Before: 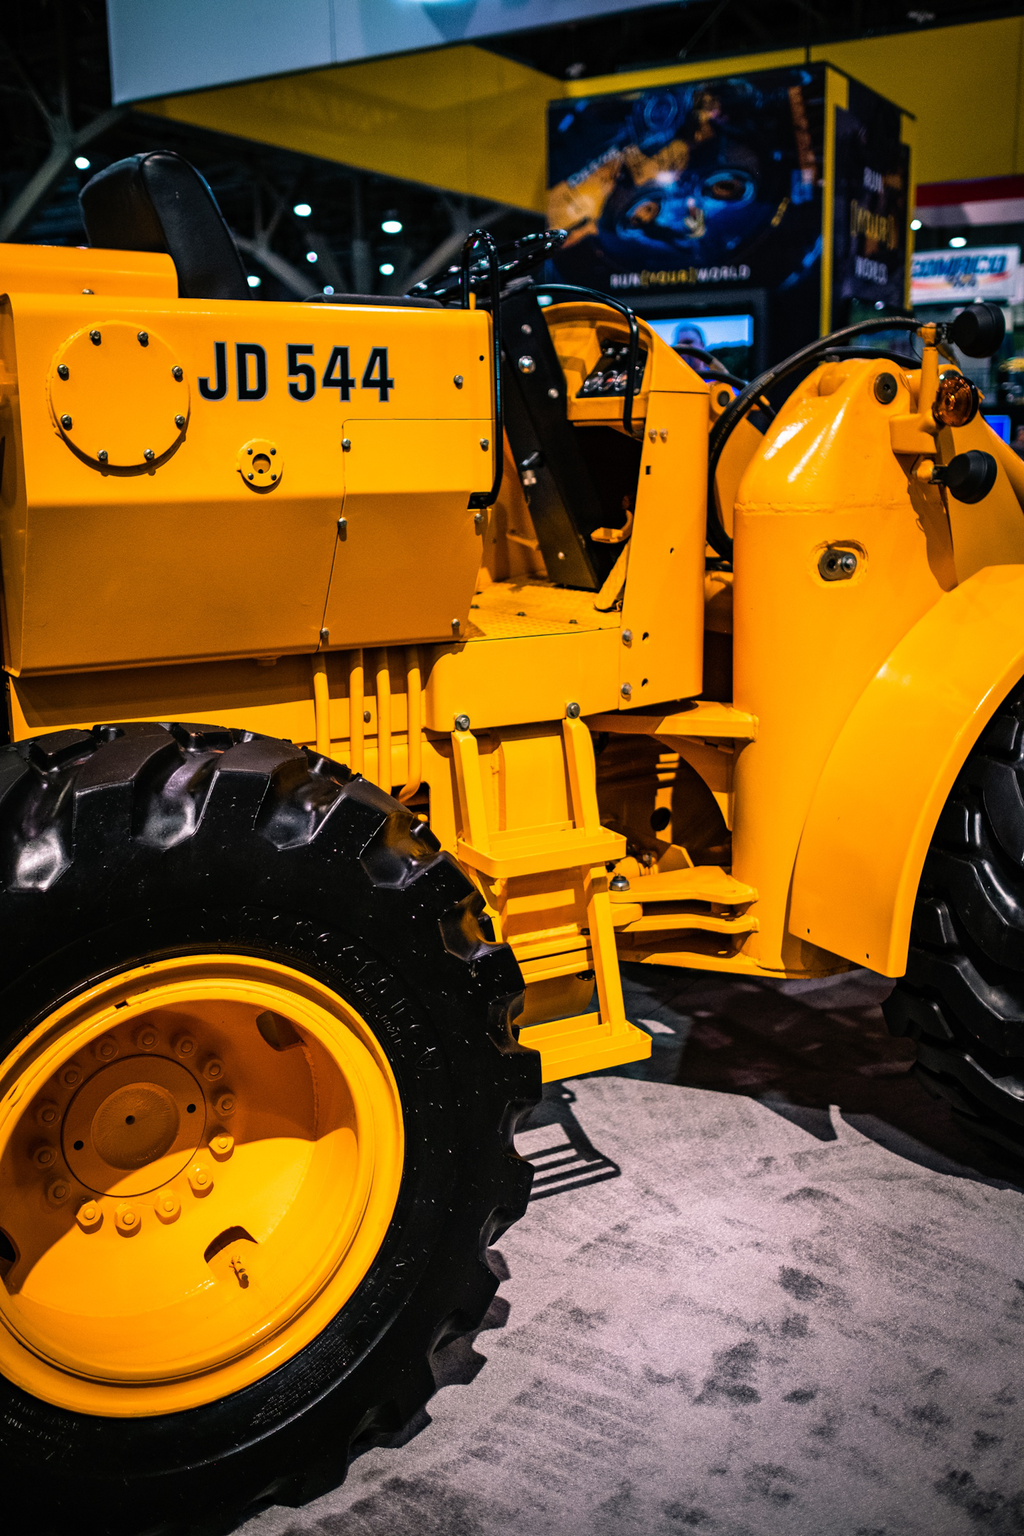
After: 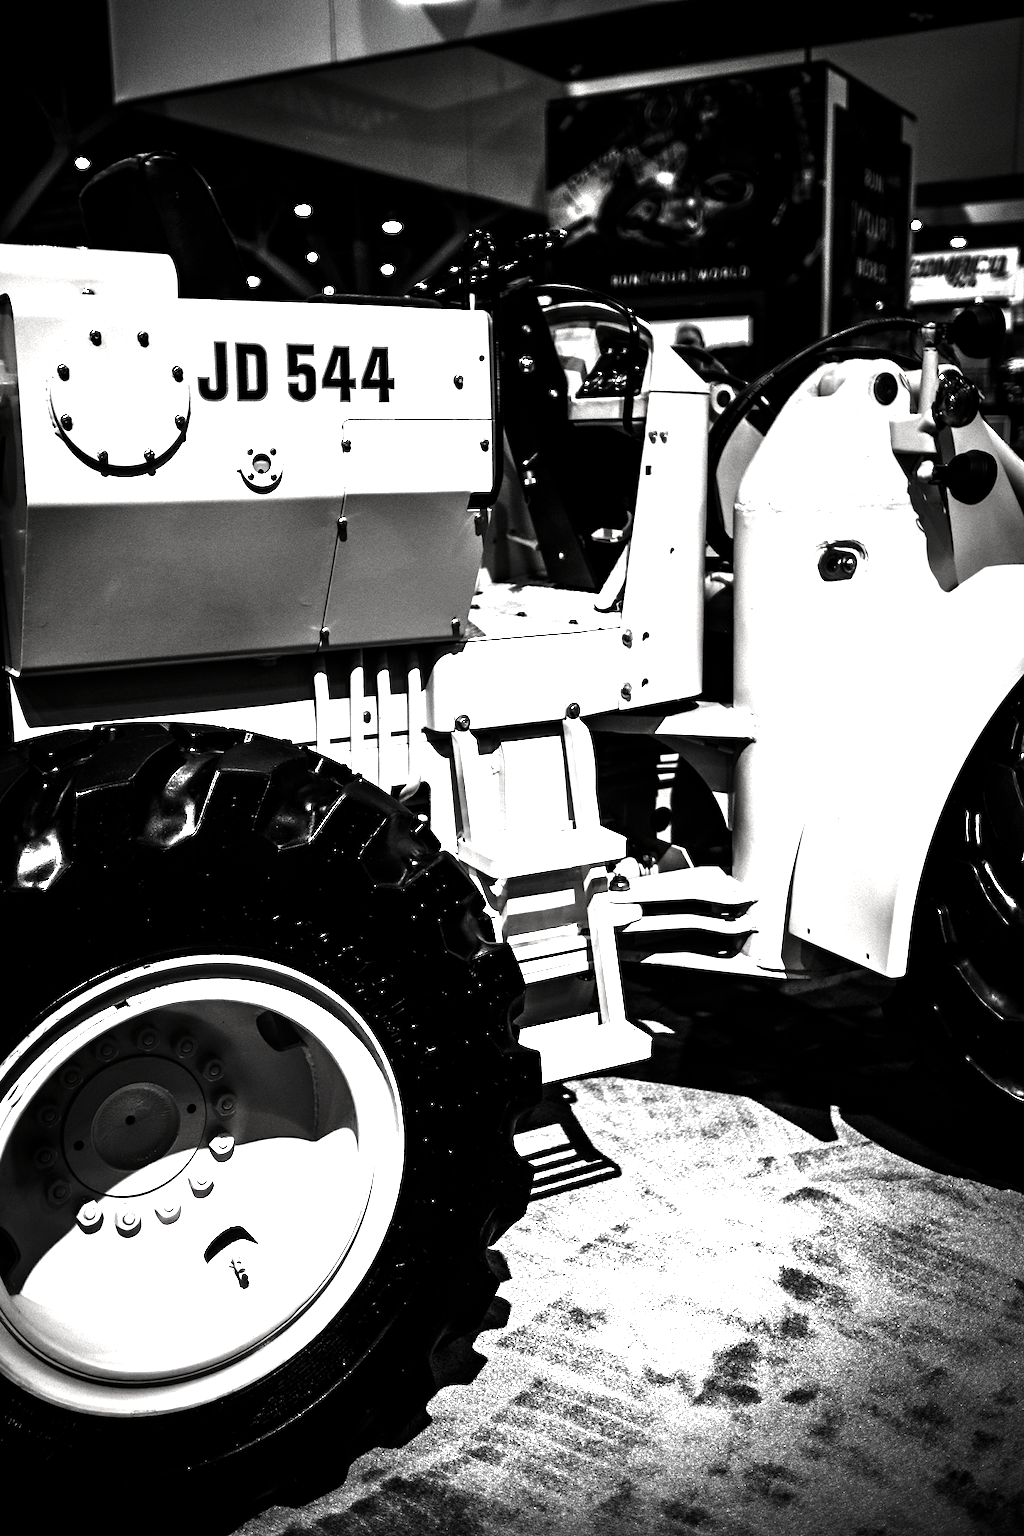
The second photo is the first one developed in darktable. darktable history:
contrast brightness saturation: contrast 0.022, brightness -0.993, saturation -0.993
exposure: black level correction 0, exposure 1.402 EV, compensate exposure bias true, compensate highlight preservation false
